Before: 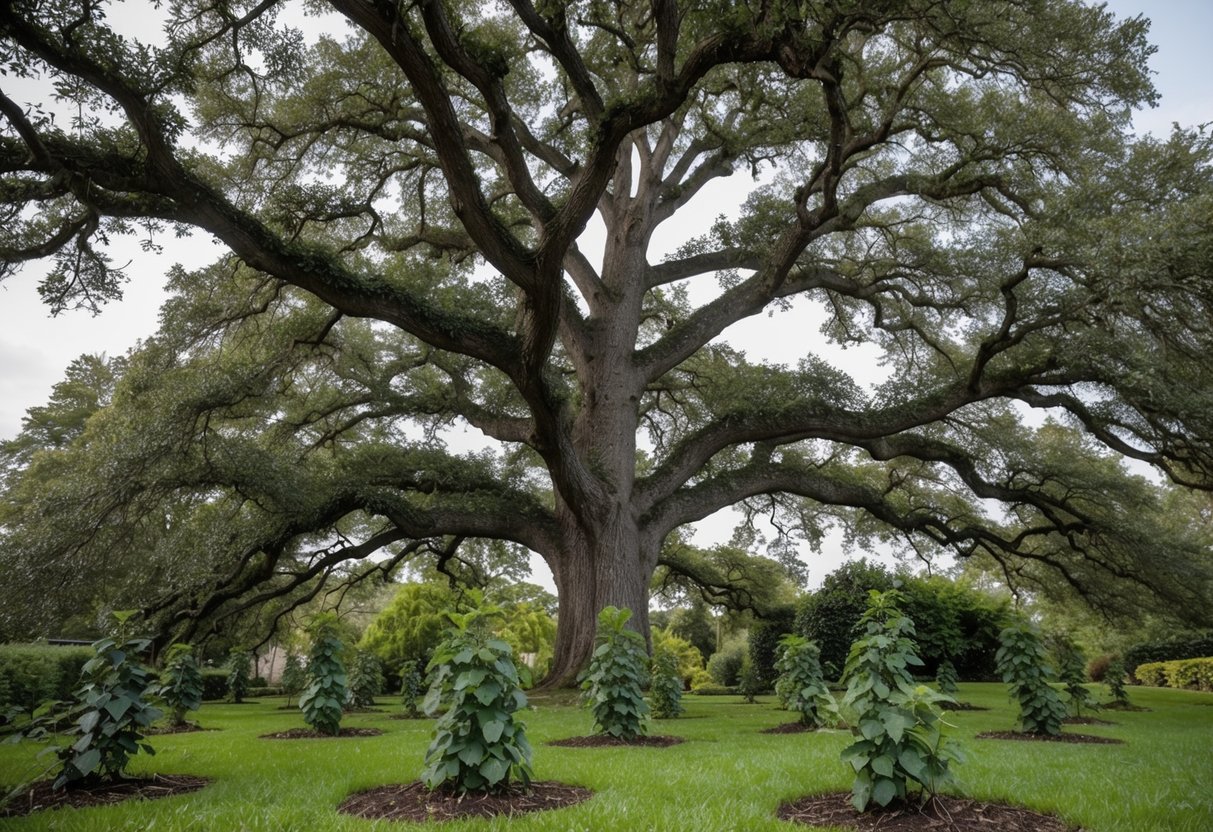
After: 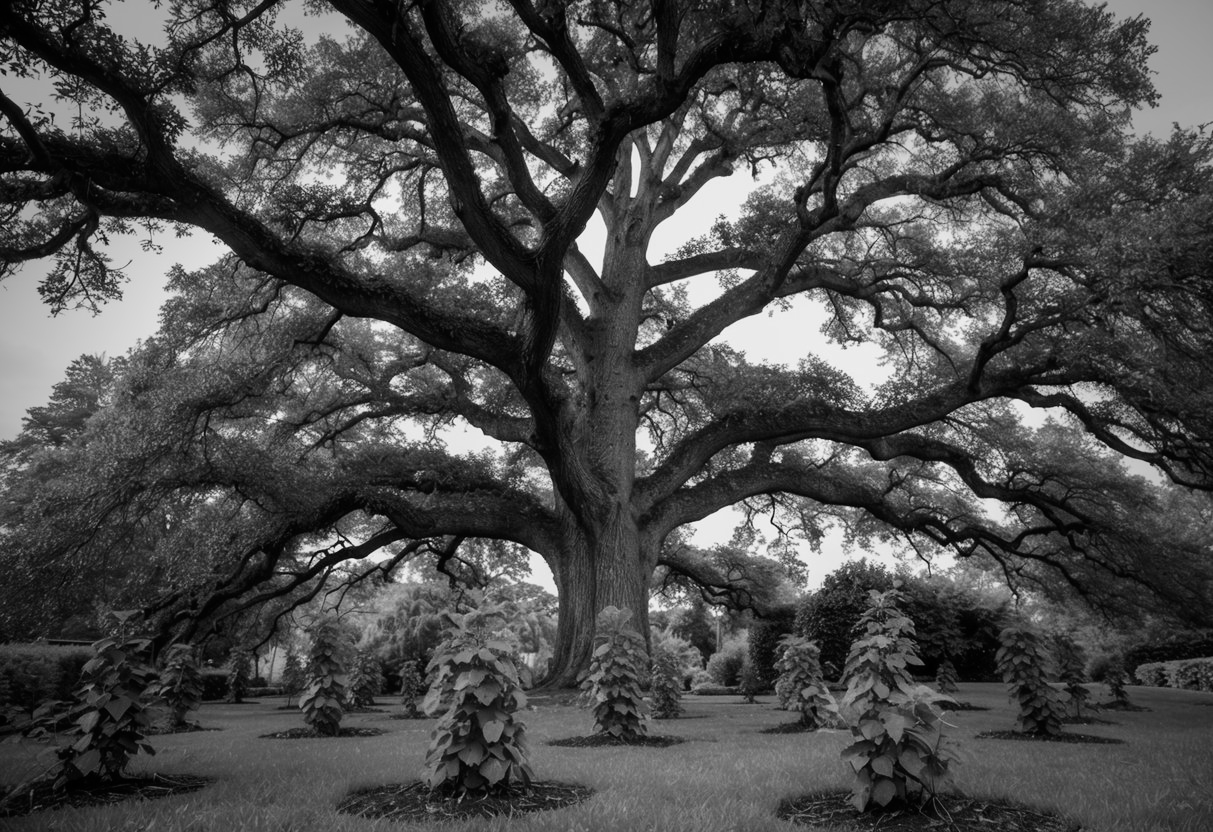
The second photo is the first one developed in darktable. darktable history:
color zones: curves: ch0 [(0.004, 0.588) (0.116, 0.636) (0.259, 0.476) (0.423, 0.464) (0.75, 0.5)]; ch1 [(0, 0) (0.143, 0) (0.286, 0) (0.429, 0) (0.571, 0) (0.714, 0) (0.857, 0)]
tone curve: curves: ch0 [(0, 0) (0.087, 0.054) (0.281, 0.245) (0.506, 0.526) (0.8, 0.824) (0.994, 0.955)]; ch1 [(0, 0) (0.27, 0.195) (0.406, 0.435) (0.452, 0.474) (0.495, 0.5) (0.514, 0.508) (0.537, 0.556) (0.654, 0.689) (1, 1)]; ch2 [(0, 0) (0.269, 0.299) (0.459, 0.441) (0.498, 0.499) (0.523, 0.52) (0.551, 0.549) (0.633, 0.625) (0.659, 0.681) (0.718, 0.764) (1, 1)], preserve colors none
vignetting: fall-off start 66.03%, fall-off radius 39.74%, automatic ratio true, width/height ratio 0.672
